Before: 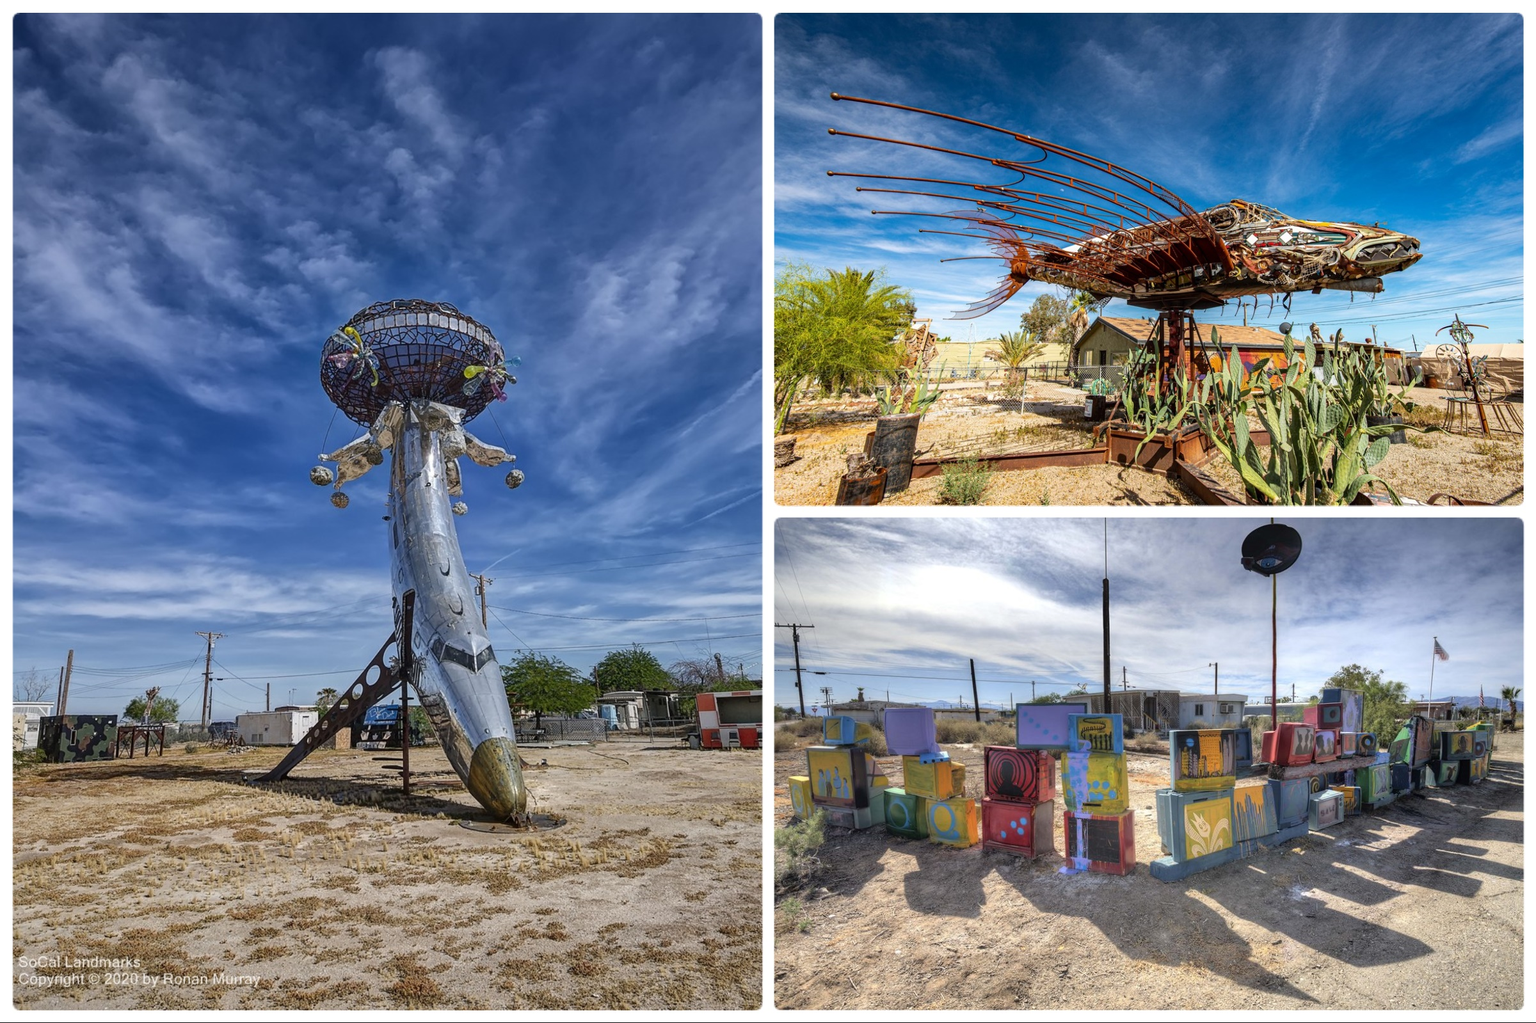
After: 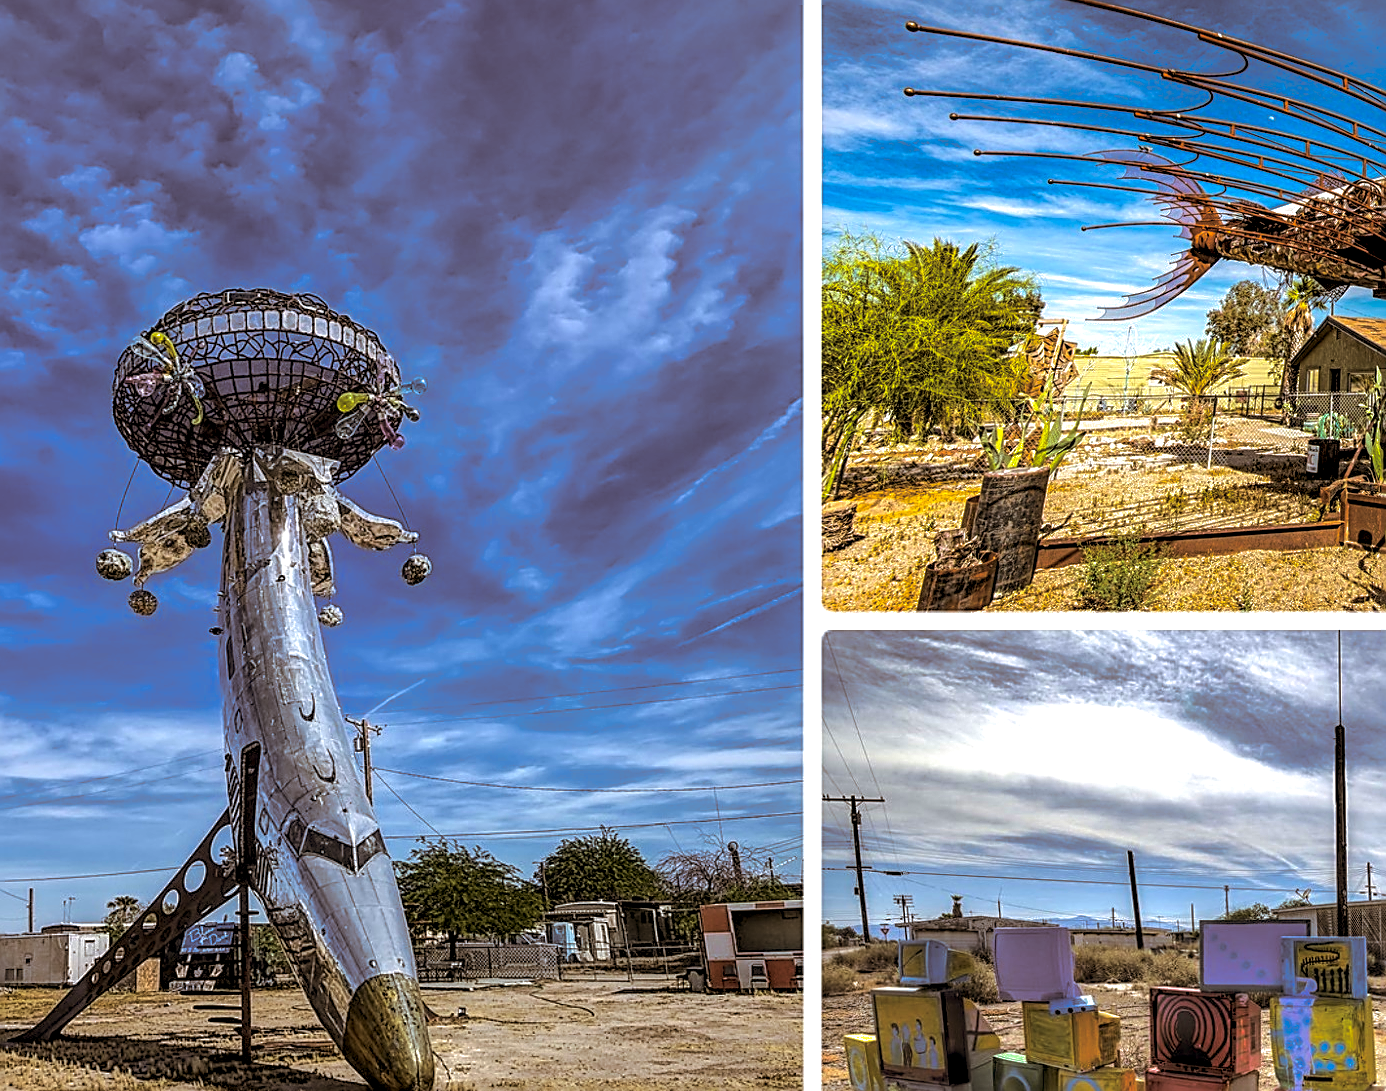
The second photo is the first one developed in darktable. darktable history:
color balance rgb: perceptual saturation grading › global saturation 30%, global vibrance 30%
exposure: black level correction 0, compensate exposure bias true, compensate highlight preservation false
sharpen: amount 0.901
shadows and highlights: highlights -60
split-toning: shadows › hue 32.4°, shadows › saturation 0.51, highlights › hue 180°, highlights › saturation 0, balance -60.17, compress 55.19%
crop: left 16.202%, top 11.208%, right 26.045%, bottom 20.557%
local contrast: highlights 20%, shadows 70%, detail 170%
